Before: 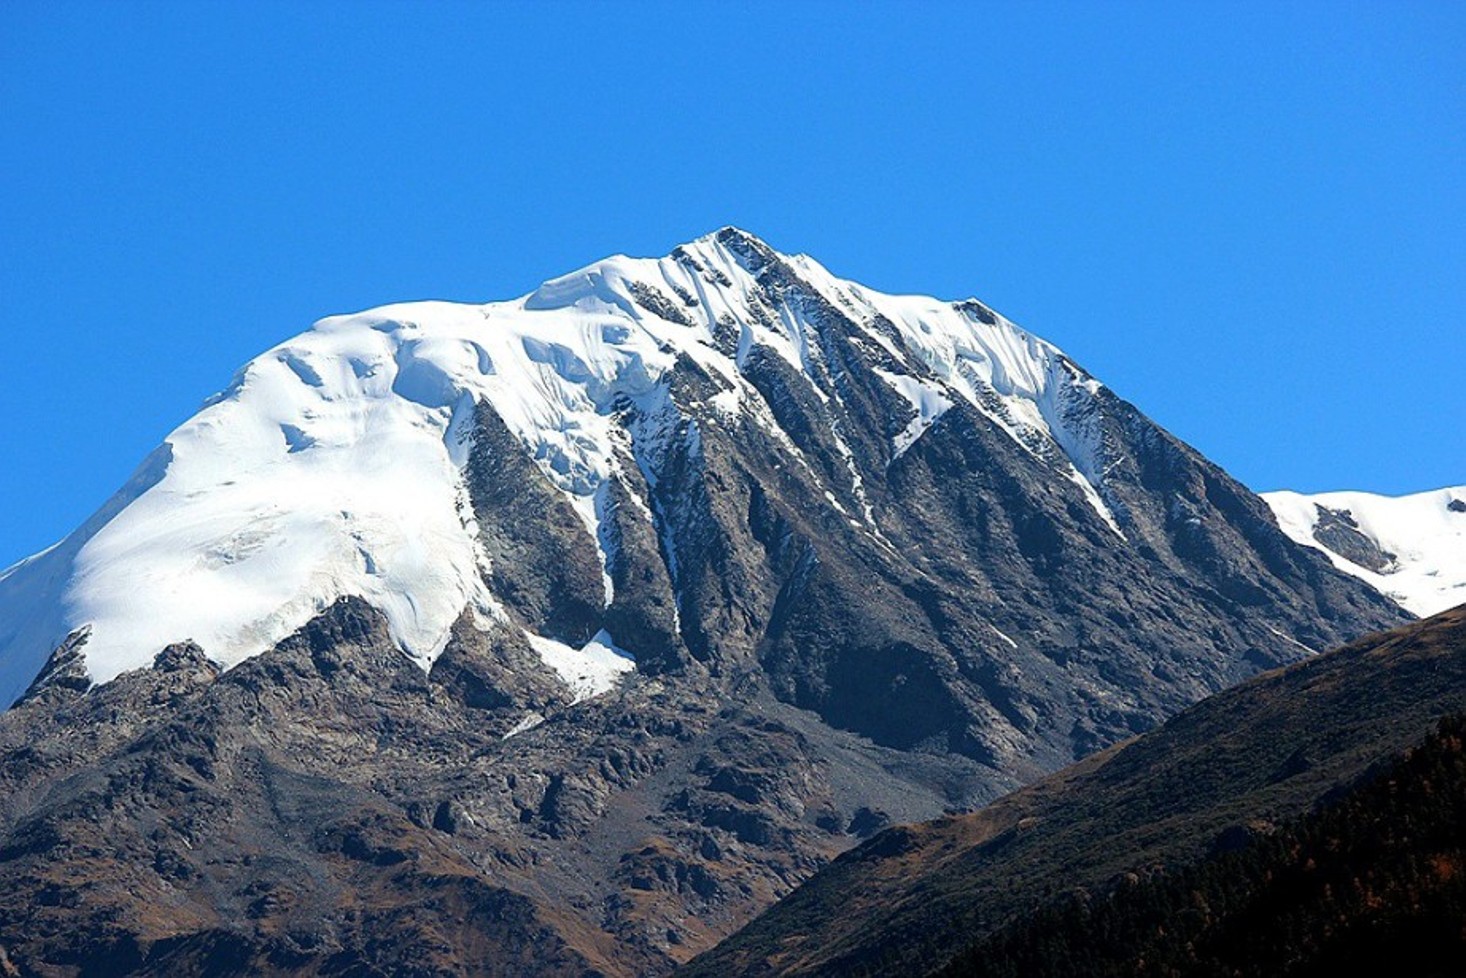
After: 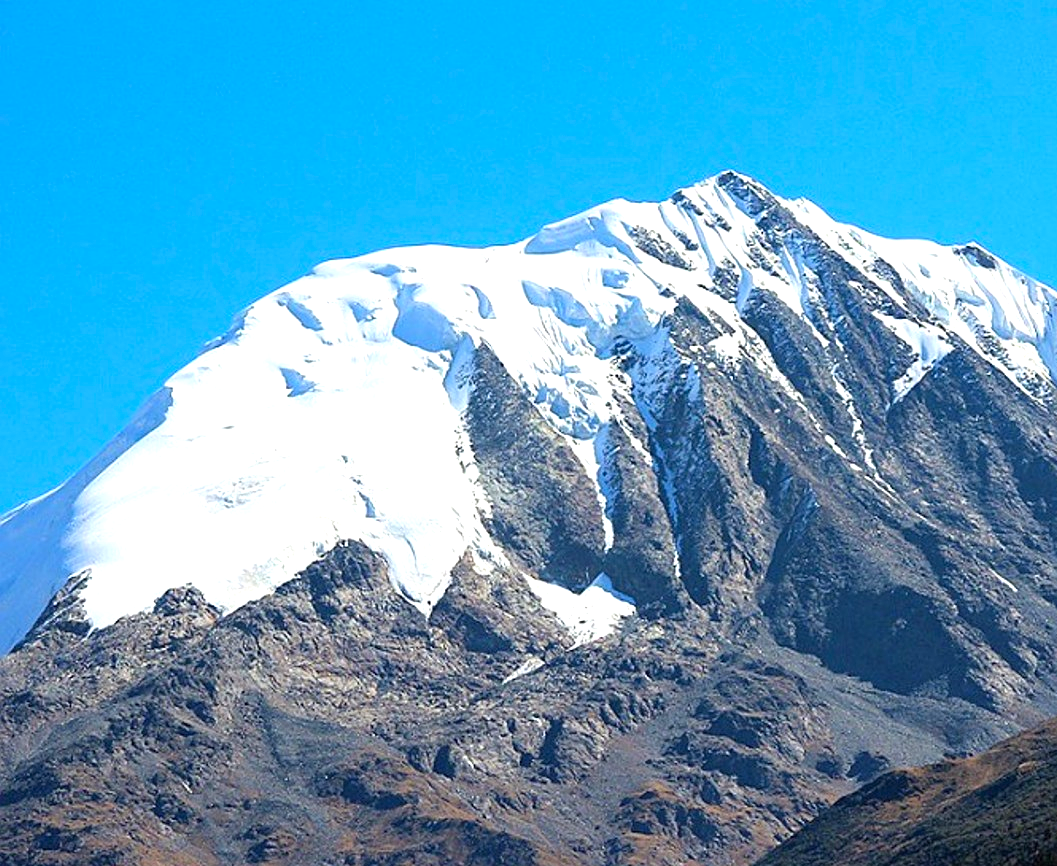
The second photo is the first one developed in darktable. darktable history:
crop: top 5.787%, right 27.849%, bottom 5.601%
contrast brightness saturation: contrast 0.029, brightness 0.067, saturation 0.126
sharpen: amount 0.21
color correction: highlights a* 0.022, highlights b* -0.47
exposure: exposure 0.64 EV, compensate exposure bias true, compensate highlight preservation false
